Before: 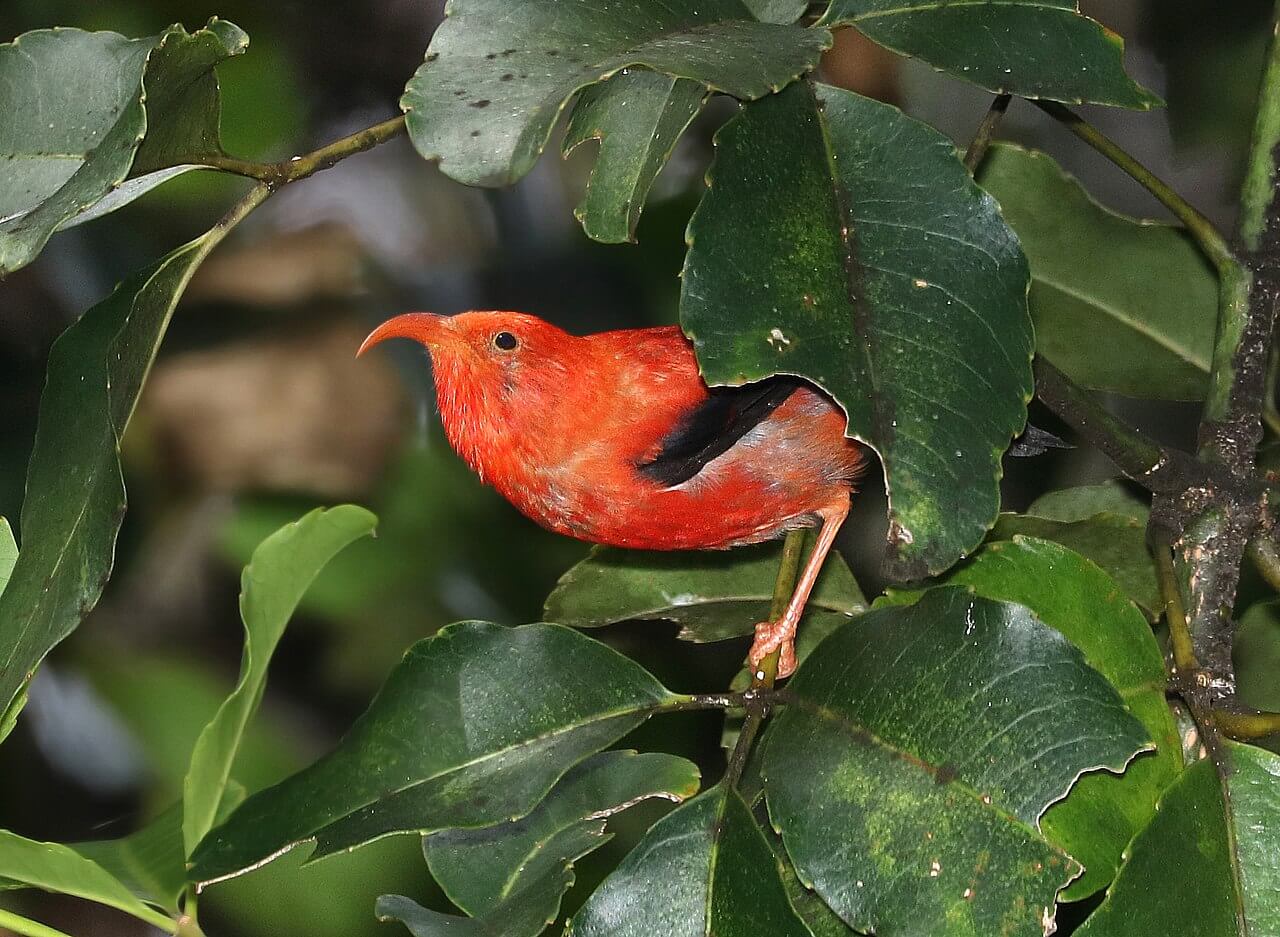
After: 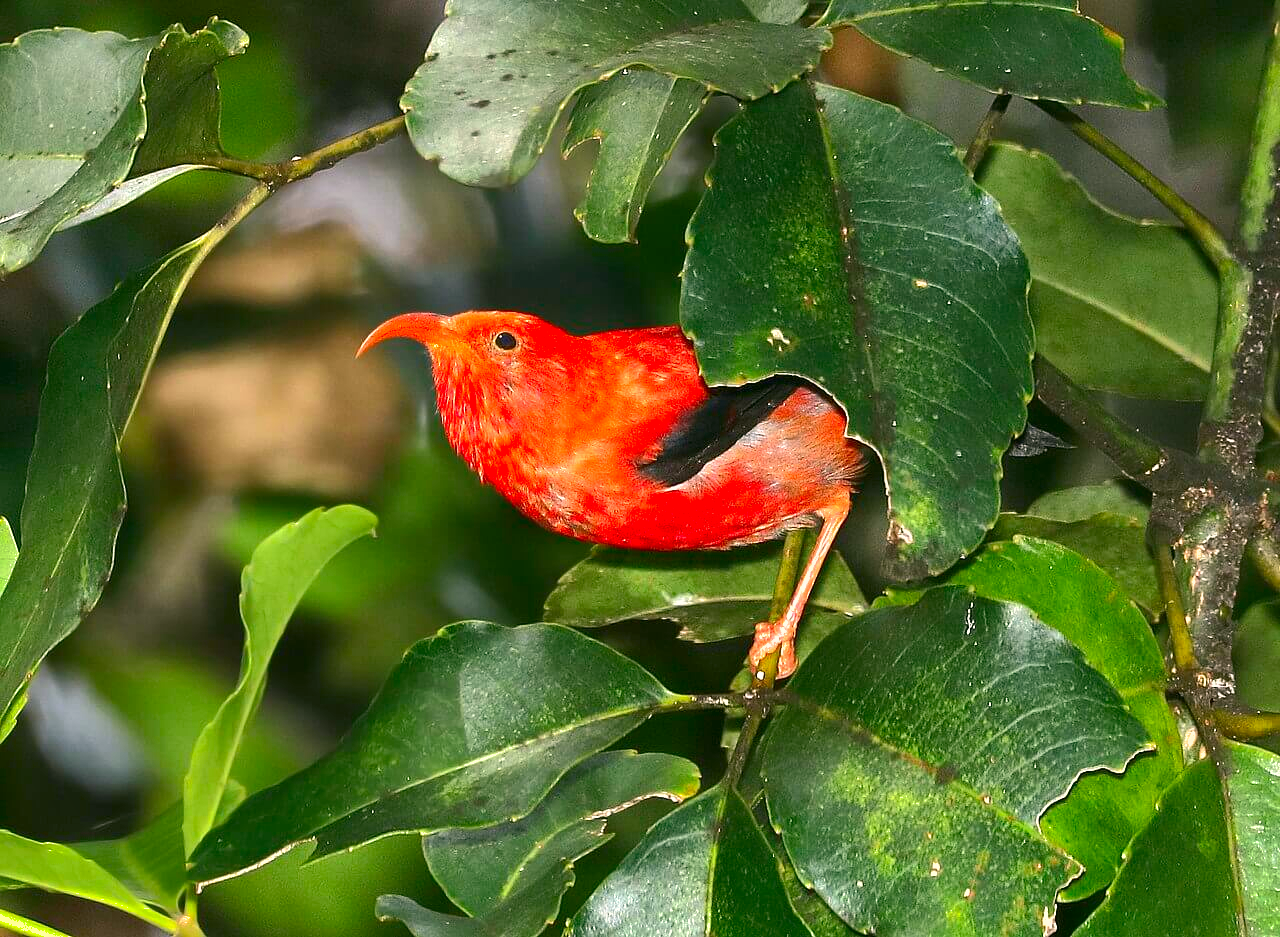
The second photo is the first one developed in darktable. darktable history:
color correction: highlights a* 4.14, highlights b* 4.91, shadows a* -7.08, shadows b* 4.78
contrast brightness saturation: contrast 0.171, saturation 0.301
shadows and highlights: on, module defaults
exposure: black level correction 0, exposure 0.694 EV, compensate highlight preservation false
